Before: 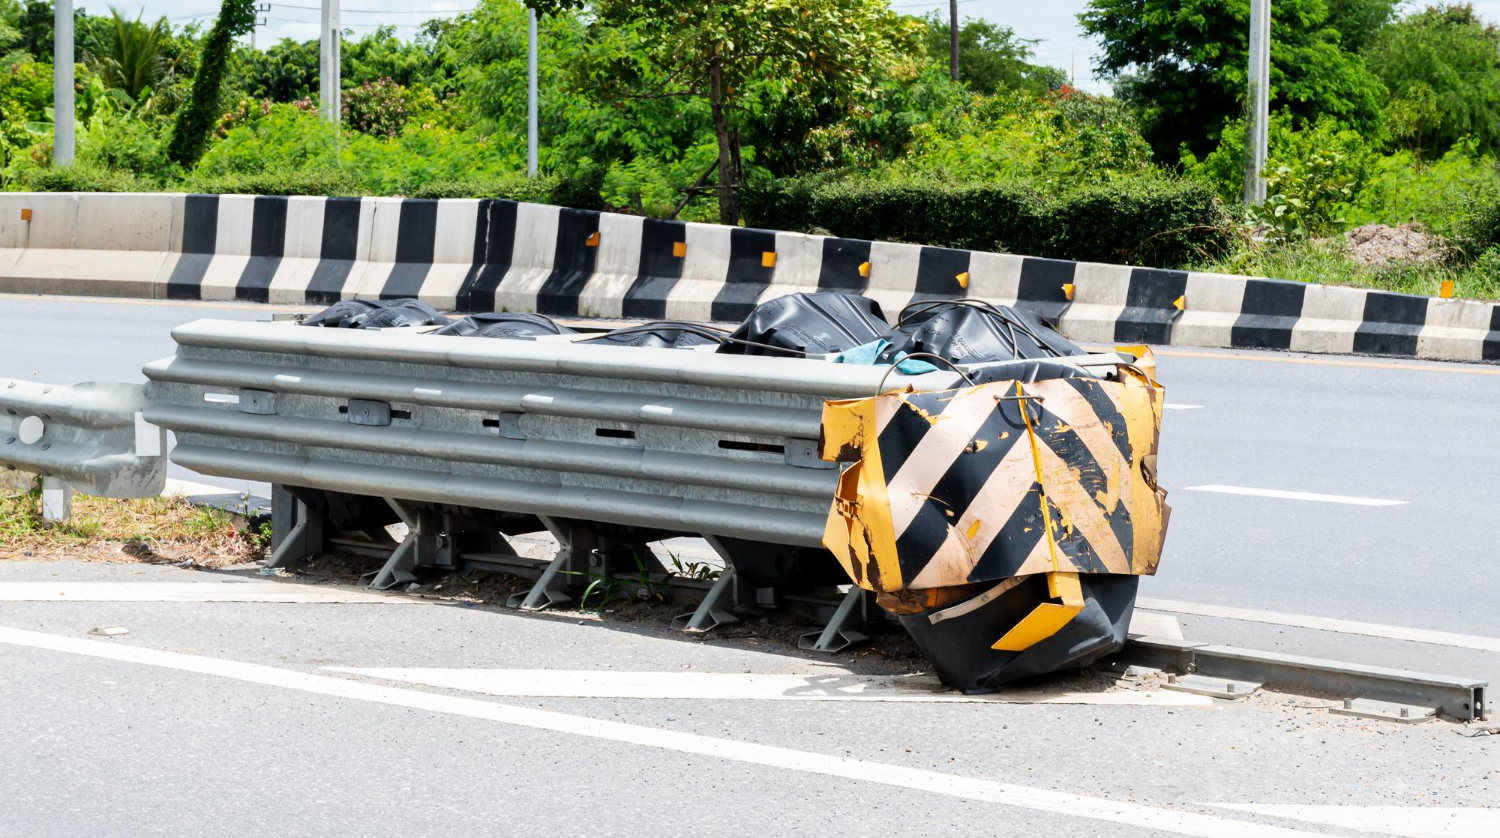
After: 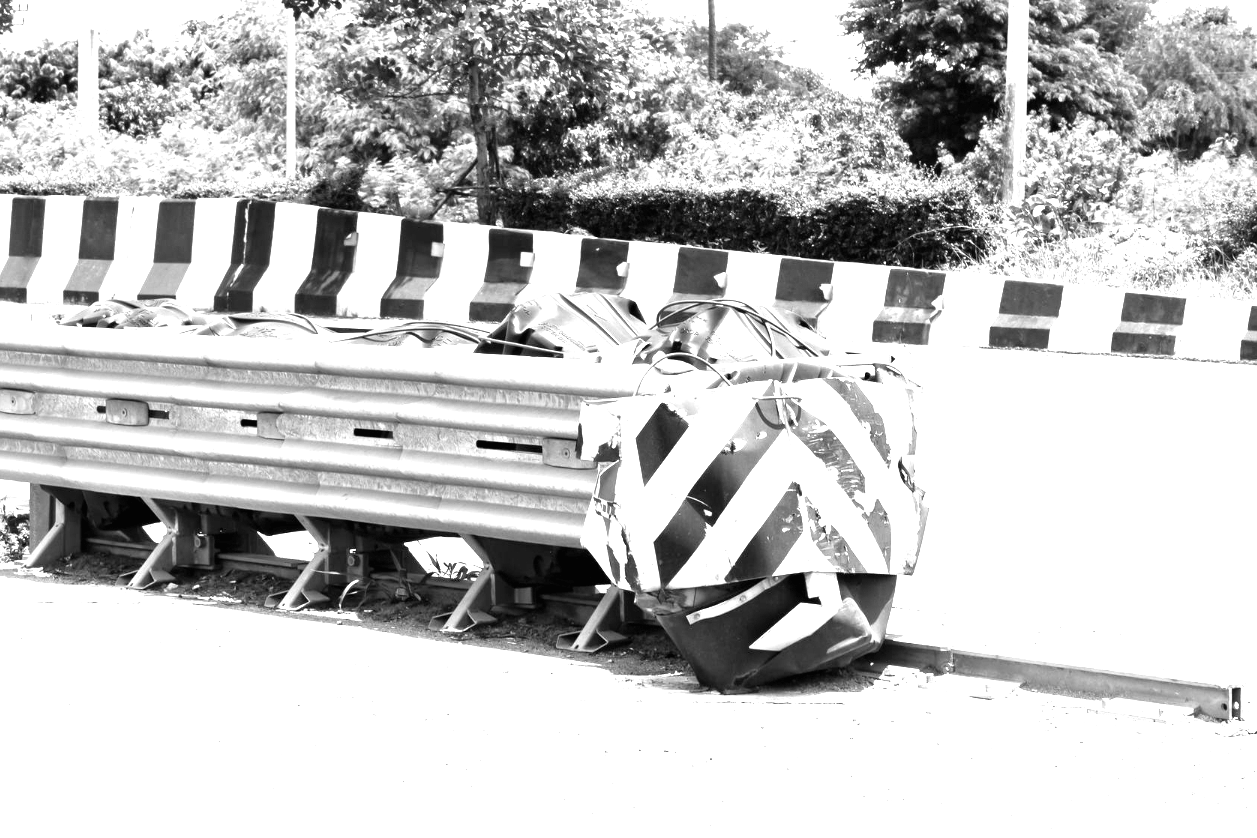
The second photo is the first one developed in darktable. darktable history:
monochrome: on, module defaults
exposure: black level correction 0, exposure 1.7 EV, compensate exposure bias true, compensate highlight preservation false
crop: left 16.145%
